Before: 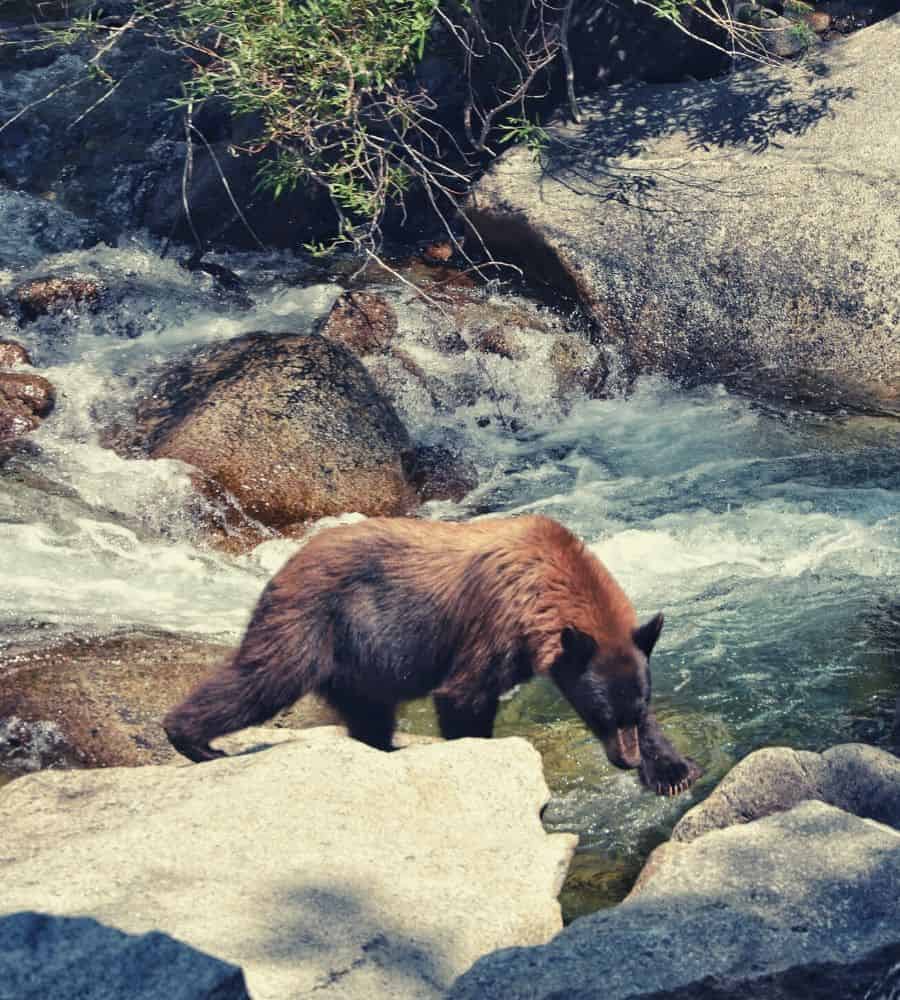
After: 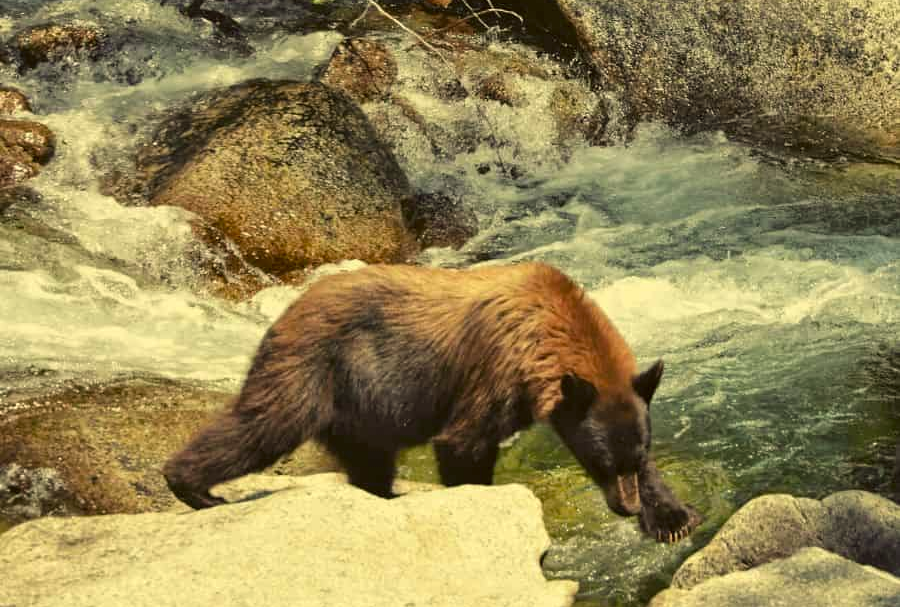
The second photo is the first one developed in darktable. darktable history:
crop and rotate: top 25.357%, bottom 13.942%
white balance: red 0.983, blue 1.036
color correction: highlights a* 0.162, highlights b* 29.53, shadows a* -0.162, shadows b* 21.09
